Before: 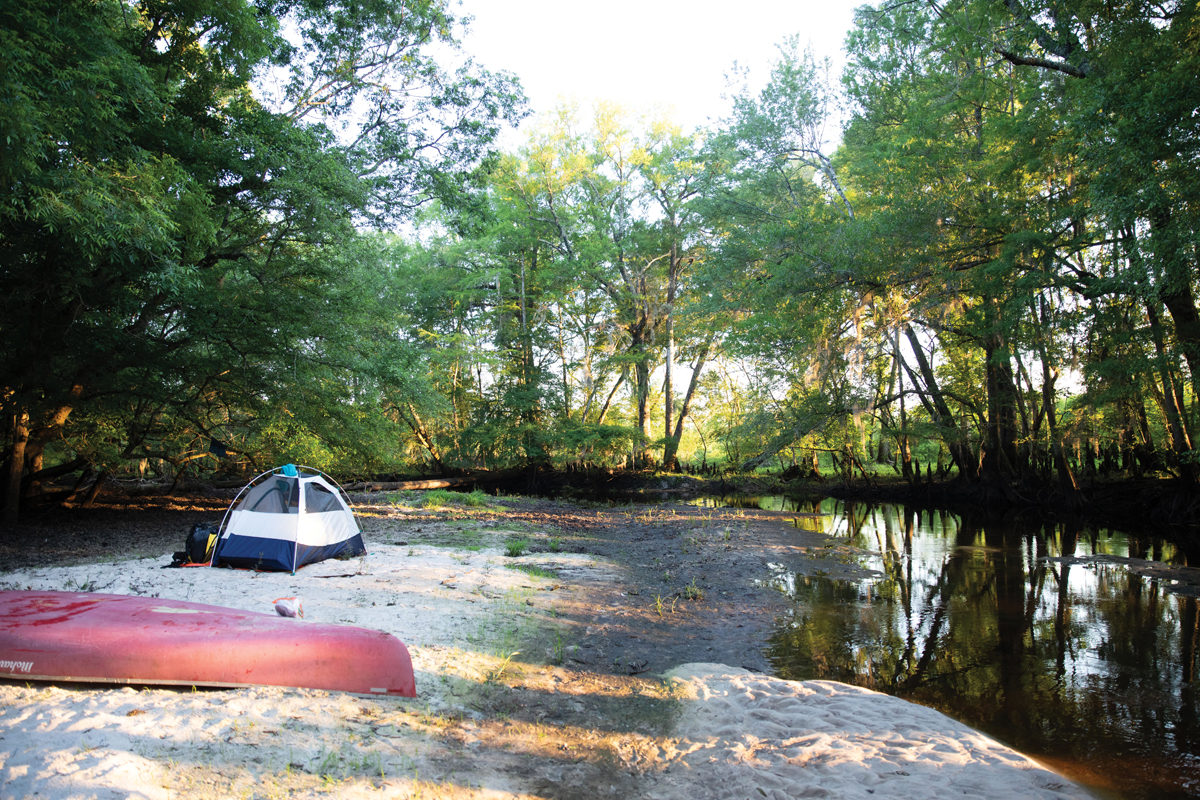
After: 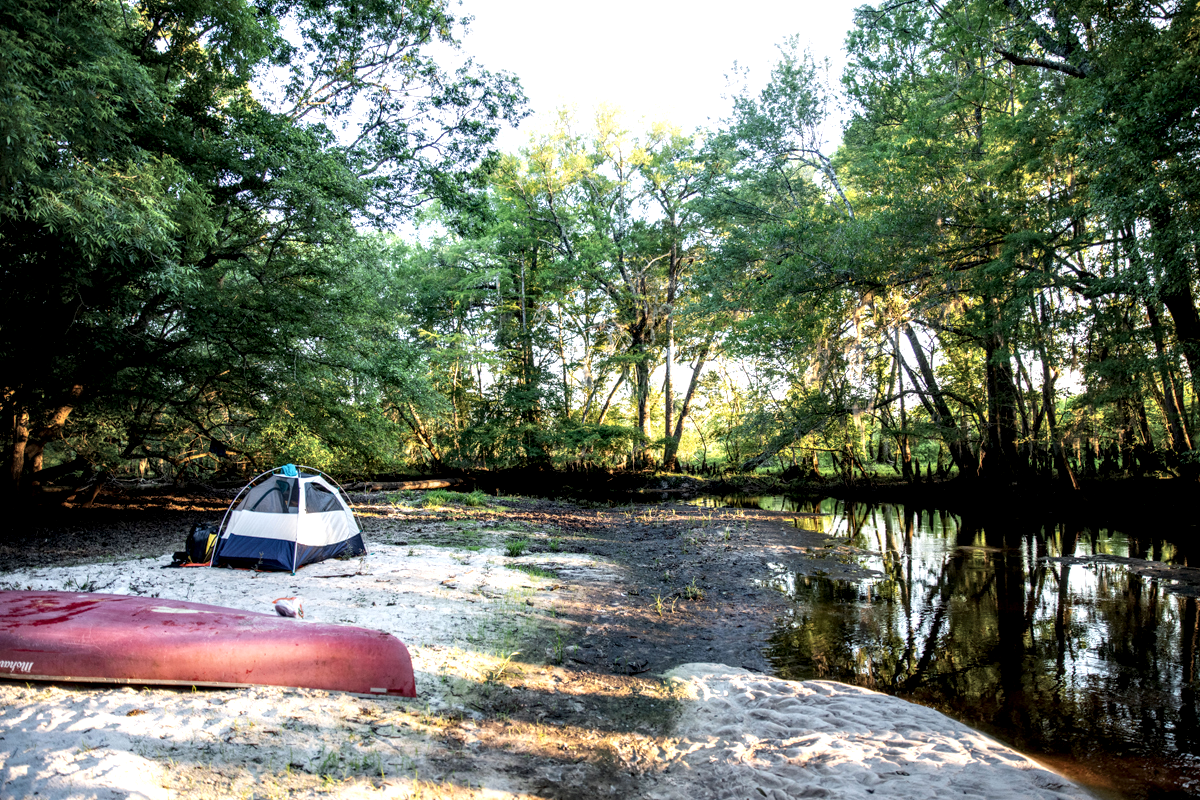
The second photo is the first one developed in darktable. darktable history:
local contrast: highlights 16%, detail 188%
